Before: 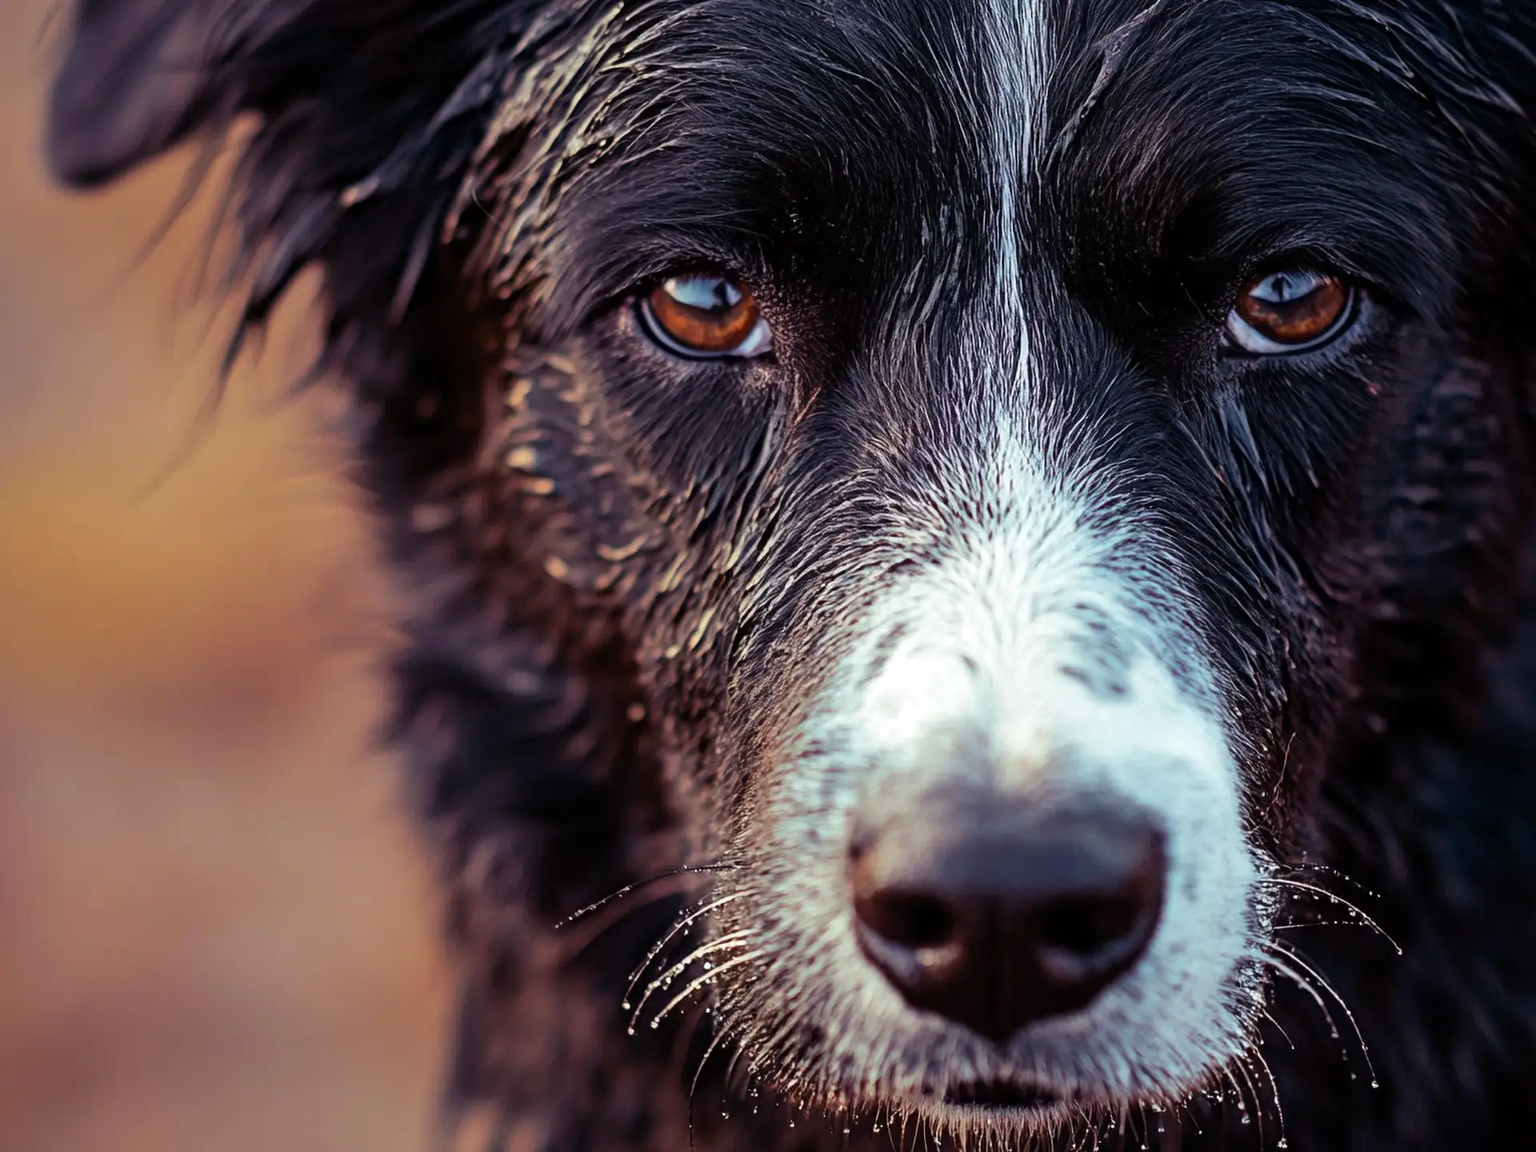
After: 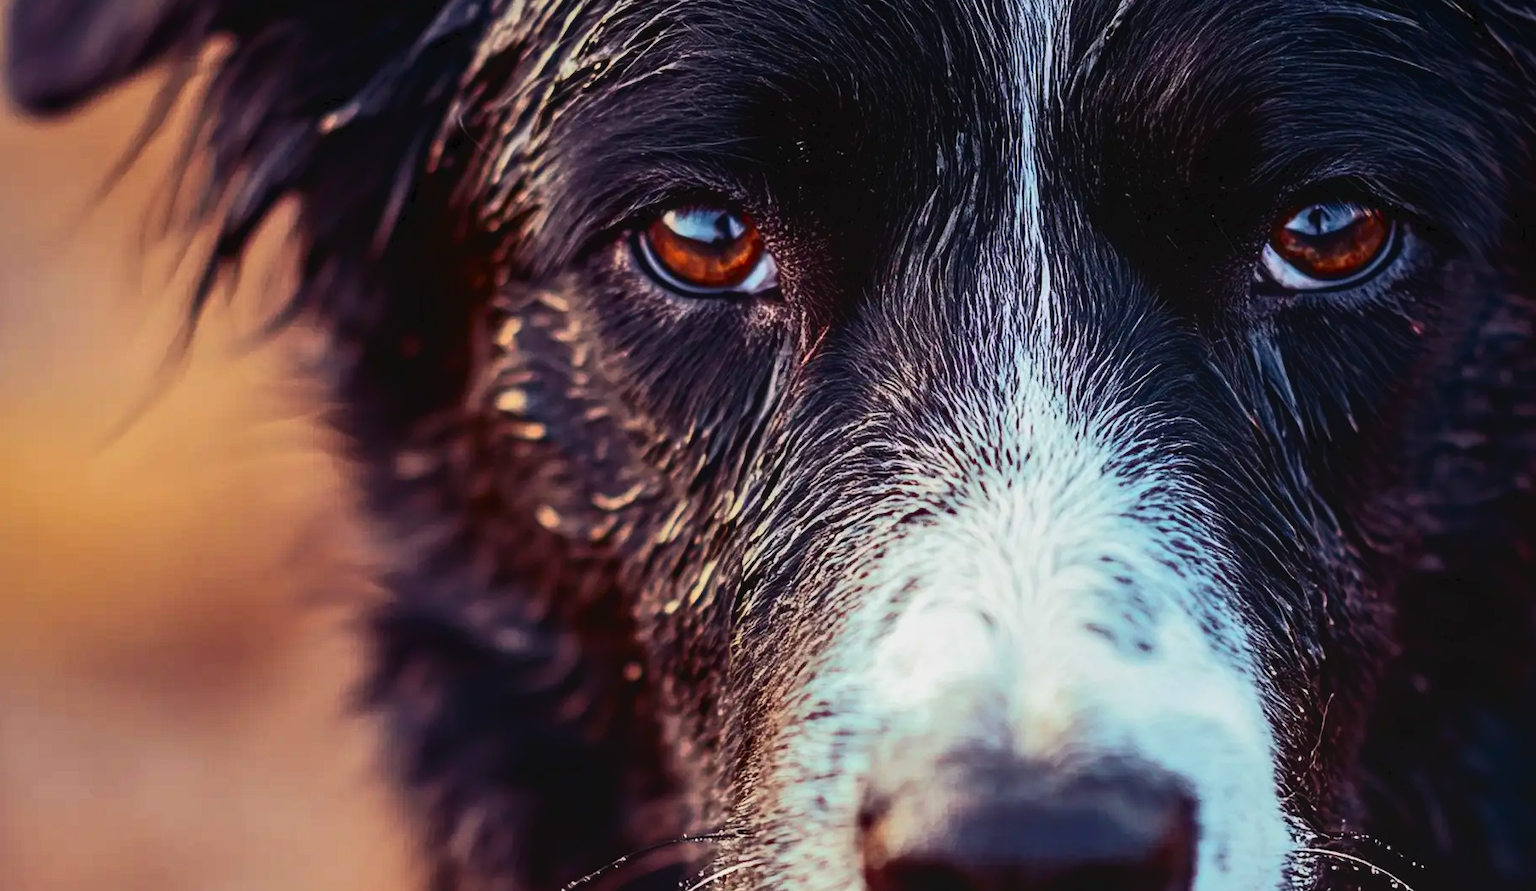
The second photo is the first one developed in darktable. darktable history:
tone curve: curves: ch0 [(0, 0) (0.003, 0.023) (0.011, 0.024) (0.025, 0.026) (0.044, 0.035) (0.069, 0.05) (0.1, 0.071) (0.136, 0.098) (0.177, 0.135) (0.224, 0.172) (0.277, 0.227) (0.335, 0.296) (0.399, 0.372) (0.468, 0.462) (0.543, 0.58) (0.623, 0.697) (0.709, 0.789) (0.801, 0.86) (0.898, 0.918) (1, 1)], color space Lab, independent channels, preserve colors none
local contrast: detail 109%
contrast brightness saturation: contrast 0.09, saturation 0.268
crop: left 2.661%, top 7.026%, right 3.275%, bottom 20.161%
